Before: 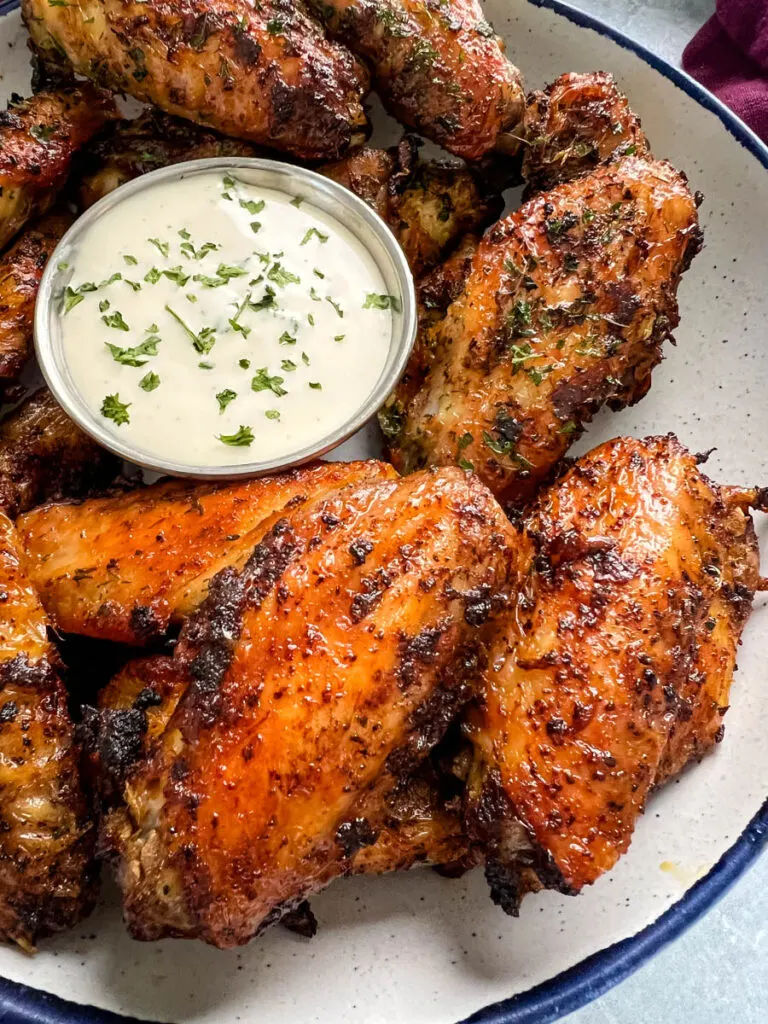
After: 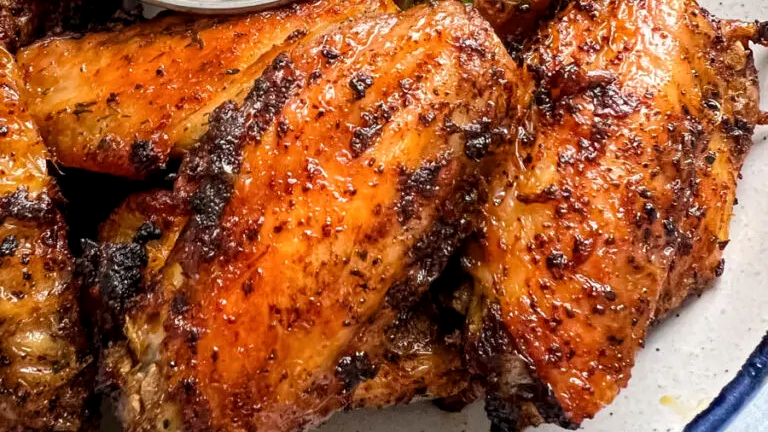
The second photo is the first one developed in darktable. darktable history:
local contrast: highlights 100%, shadows 100%, detail 120%, midtone range 0.2
crop: top 45.551%, bottom 12.262%
